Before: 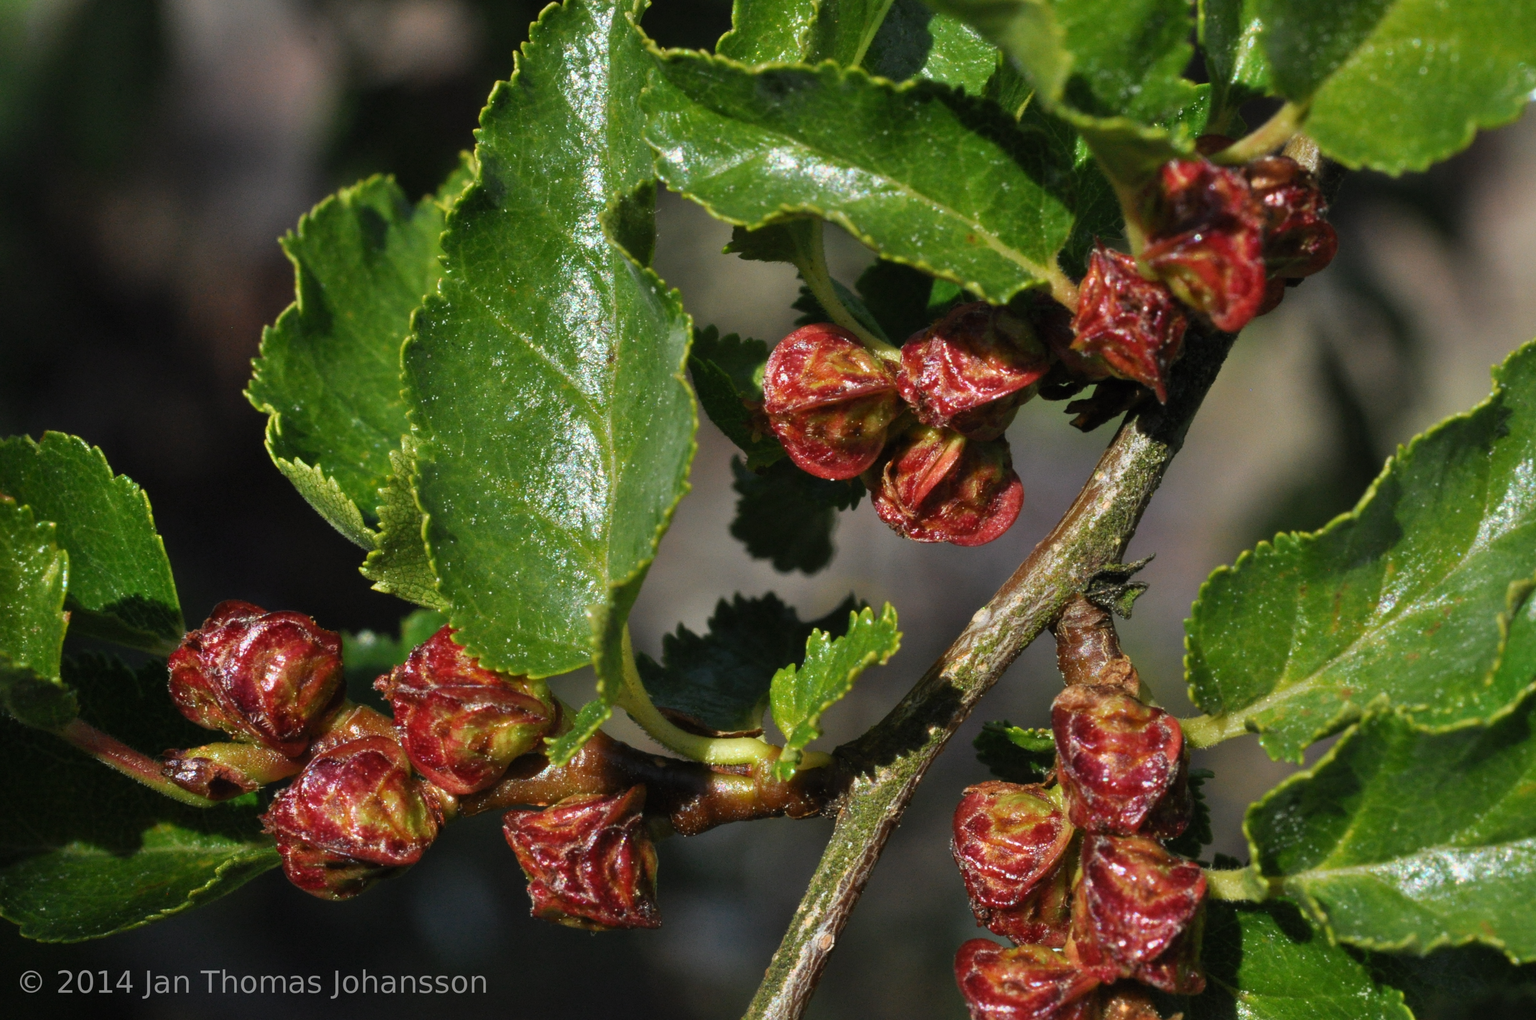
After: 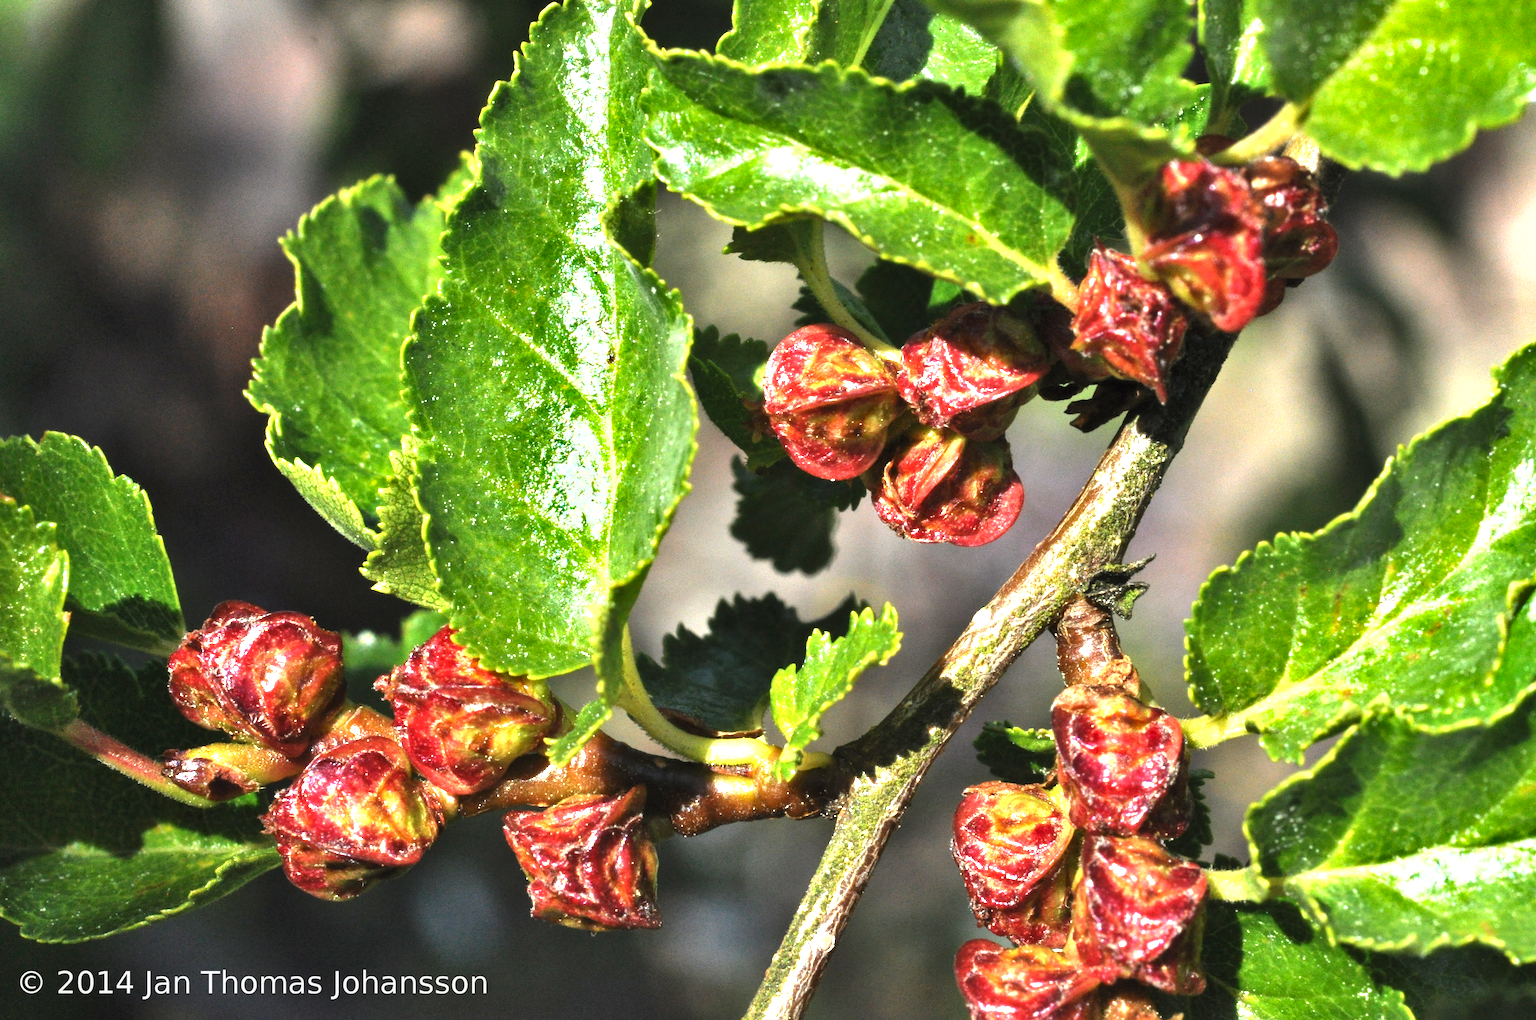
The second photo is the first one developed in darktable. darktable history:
shadows and highlights: soften with gaussian
exposure: black level correction 0, exposure 1.484 EV, compensate highlight preservation false
tone equalizer: -8 EV -0.416 EV, -7 EV -0.356 EV, -6 EV -0.329 EV, -5 EV -0.239 EV, -3 EV 0.203 EV, -2 EV 0.358 EV, -1 EV 0.409 EV, +0 EV 0.387 EV, edges refinement/feathering 500, mask exposure compensation -1.57 EV, preserve details no
